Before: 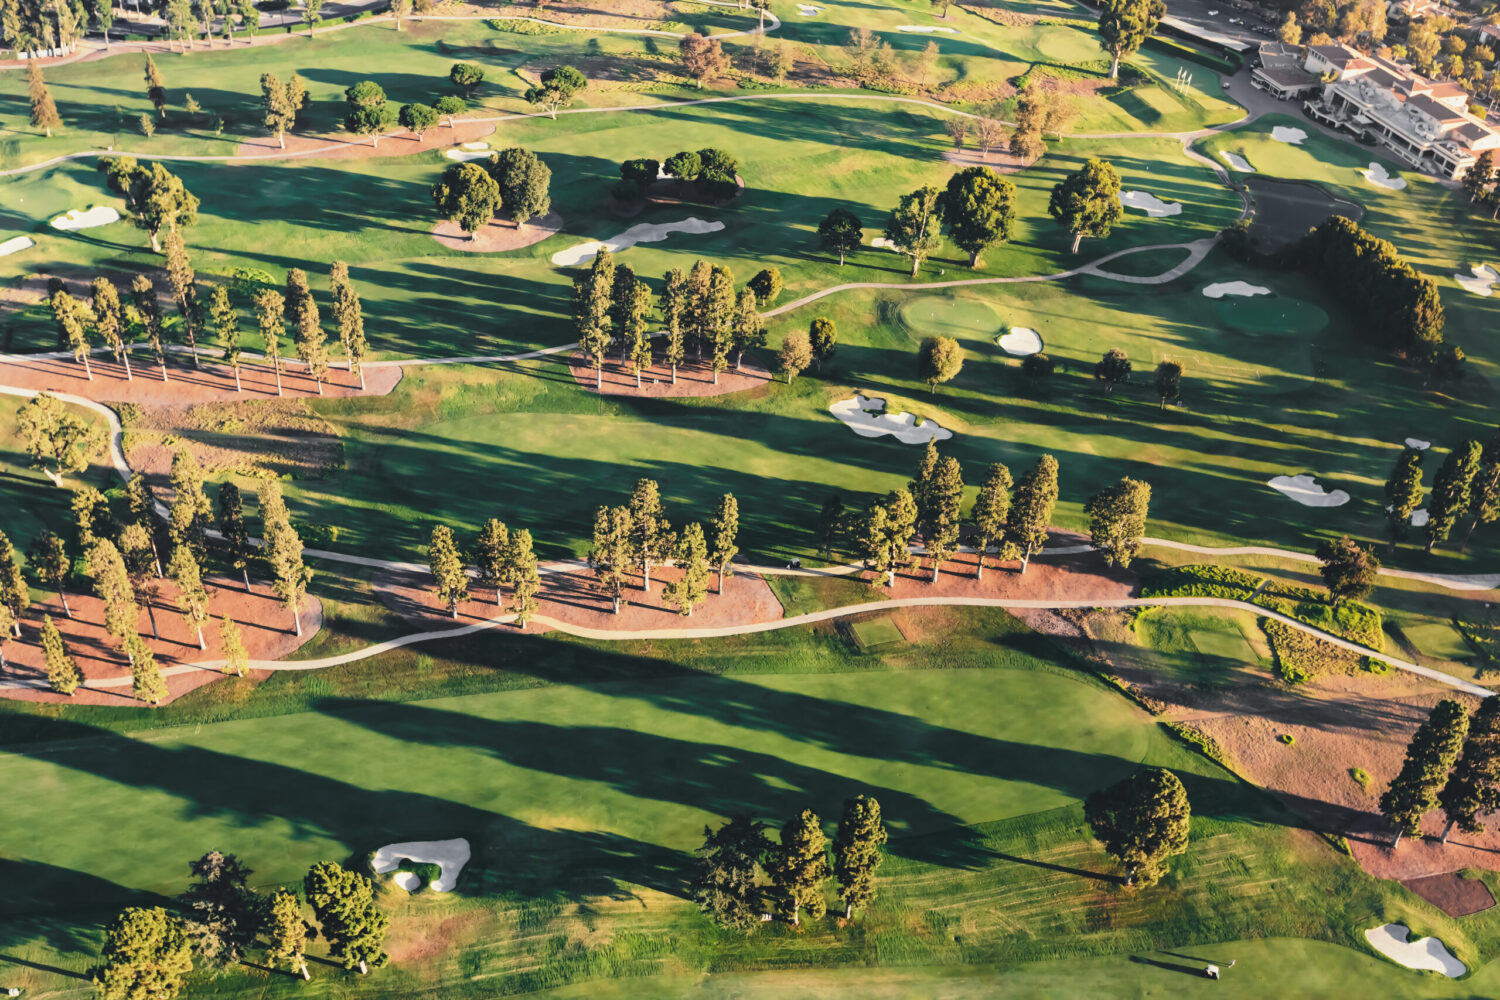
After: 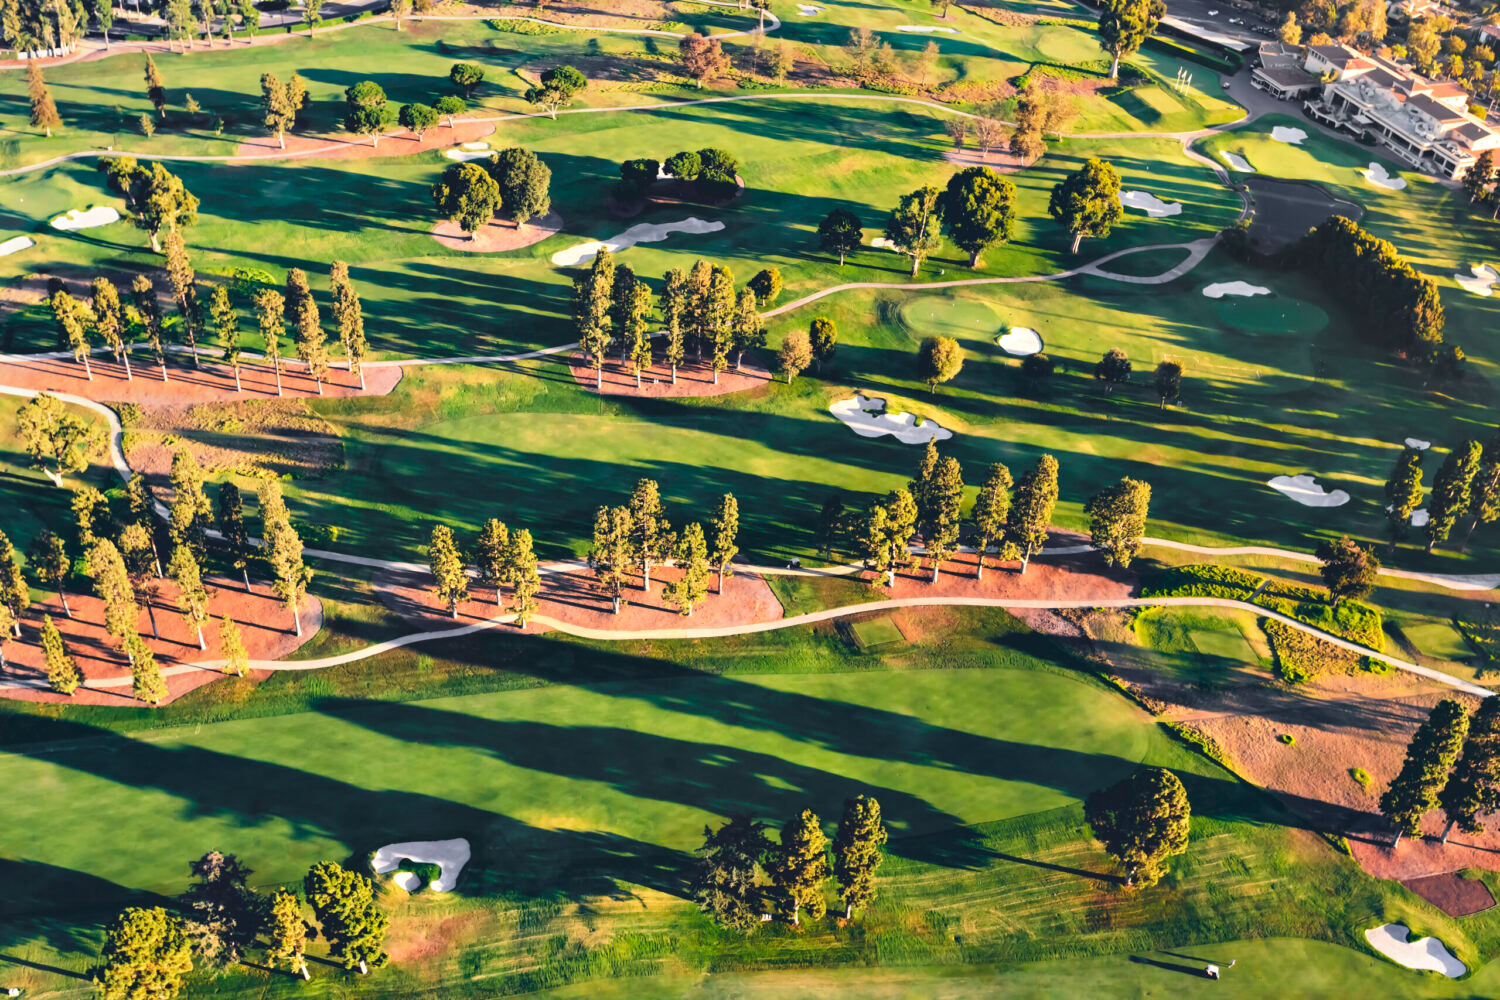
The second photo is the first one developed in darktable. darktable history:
contrast brightness saturation: contrast -0.209, saturation 0.189
contrast equalizer: octaves 7, y [[0.6 ×6], [0.55 ×6], [0 ×6], [0 ×6], [0 ×6]]
